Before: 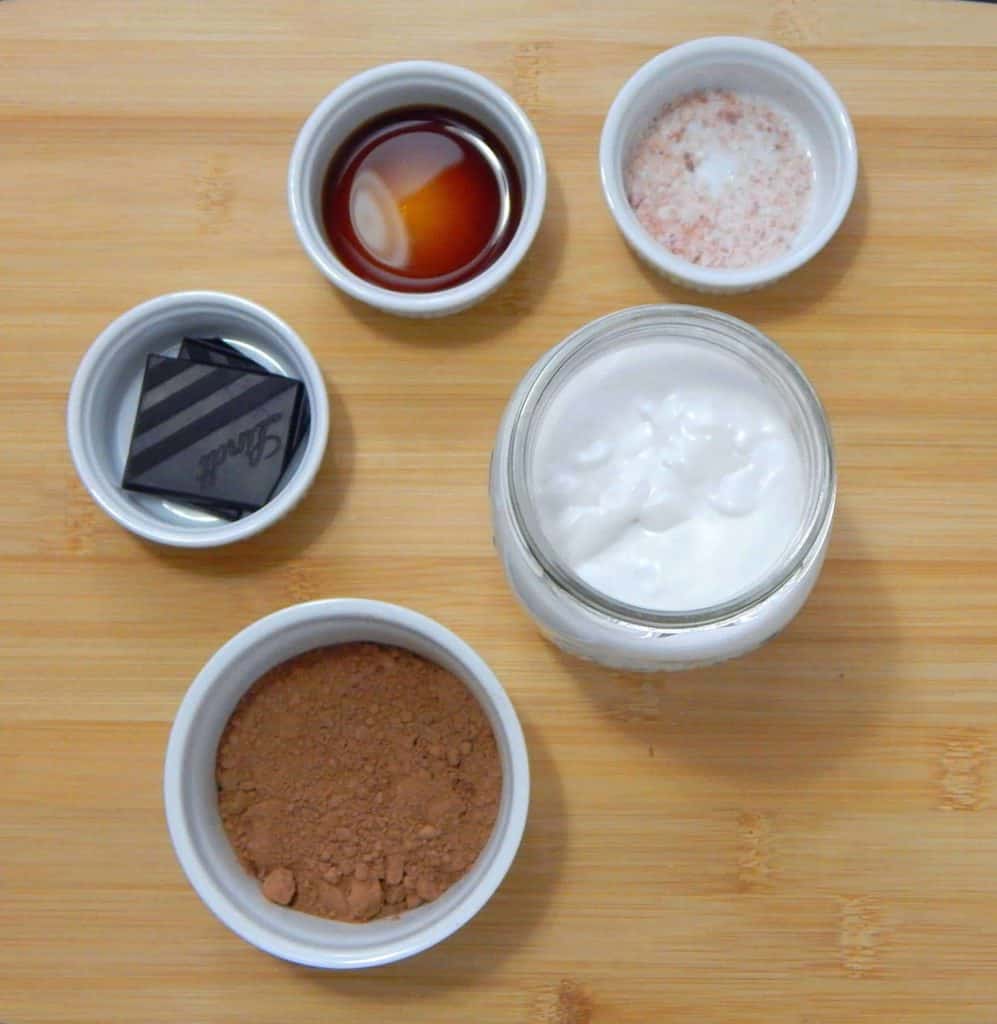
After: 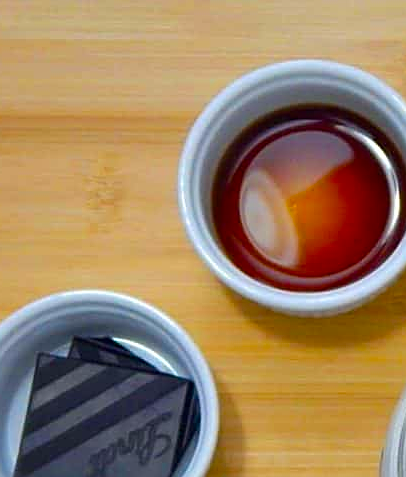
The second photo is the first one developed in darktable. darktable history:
shadows and highlights: soften with gaussian
velvia: strength 32.16%, mid-tones bias 0.203
crop and rotate: left 11.071%, top 0.109%, right 48.12%, bottom 53.26%
sharpen: on, module defaults
